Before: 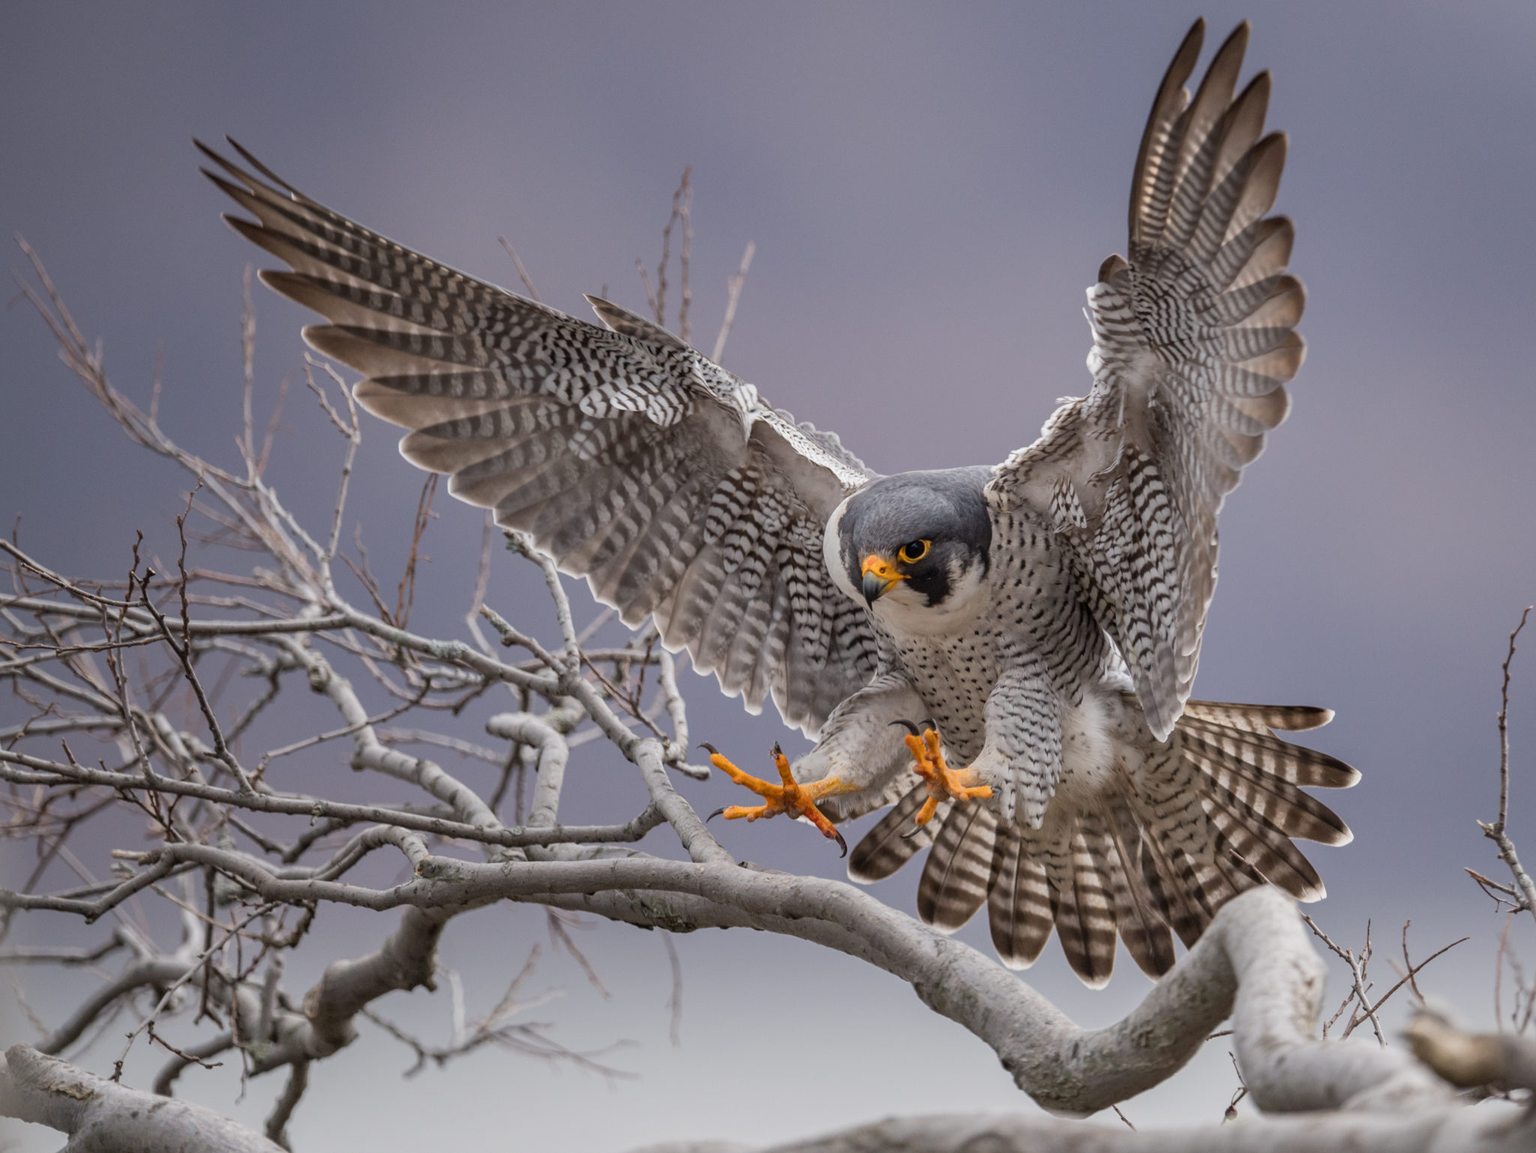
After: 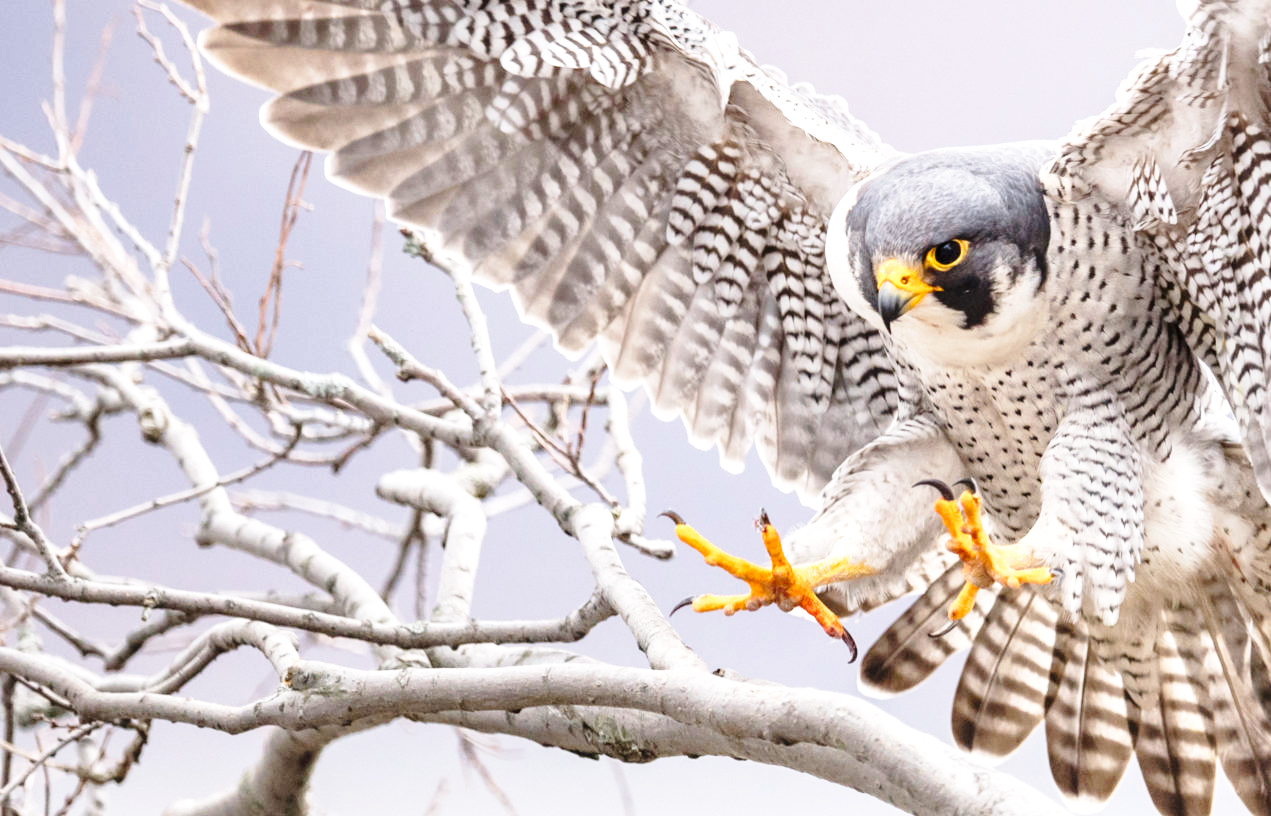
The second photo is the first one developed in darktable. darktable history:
crop: left 13.312%, top 31.28%, right 24.627%, bottom 15.582%
base curve: curves: ch0 [(0, 0) (0.028, 0.03) (0.121, 0.232) (0.46, 0.748) (0.859, 0.968) (1, 1)], preserve colors none
exposure: black level correction 0, exposure 1.125 EV, compensate exposure bias true, compensate highlight preservation false
